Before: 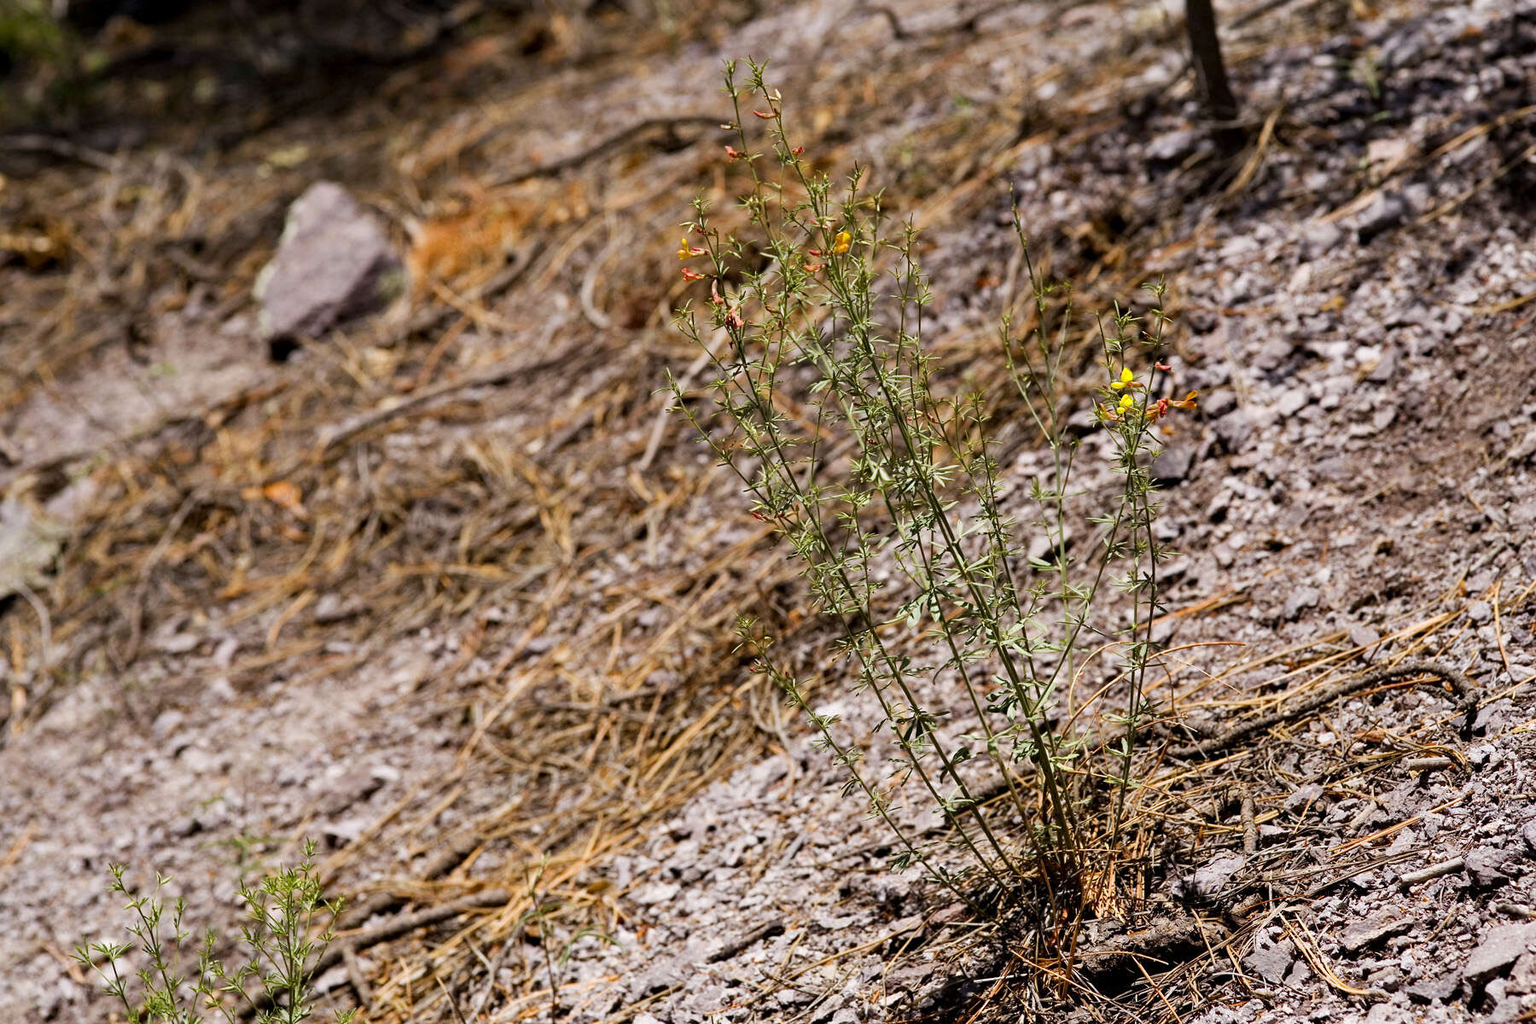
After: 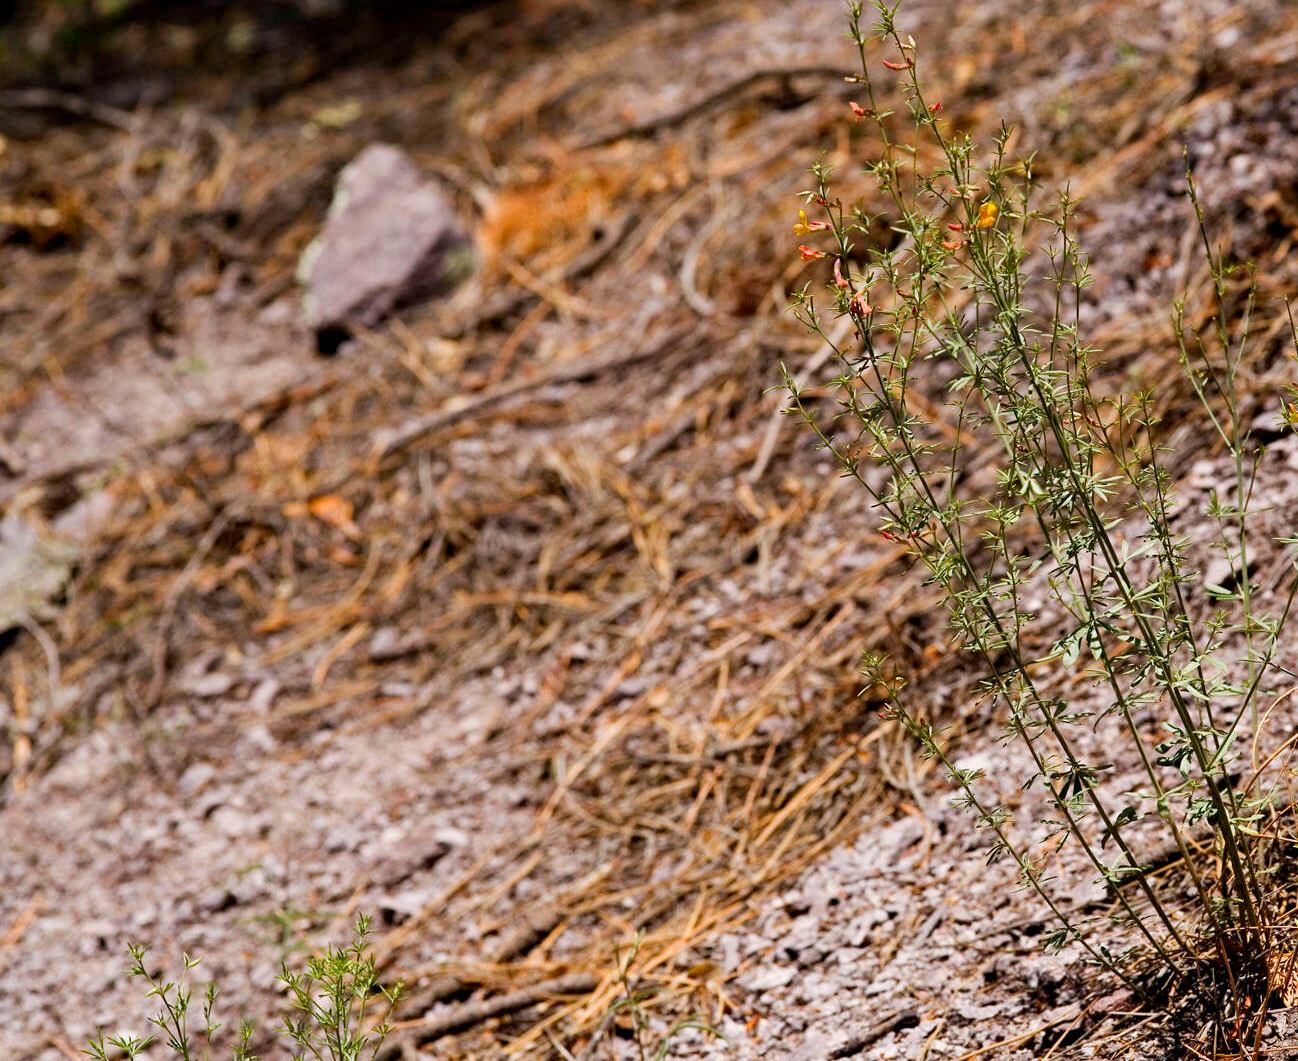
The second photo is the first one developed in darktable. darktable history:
crop: top 5.756%, right 27.876%, bottom 5.795%
